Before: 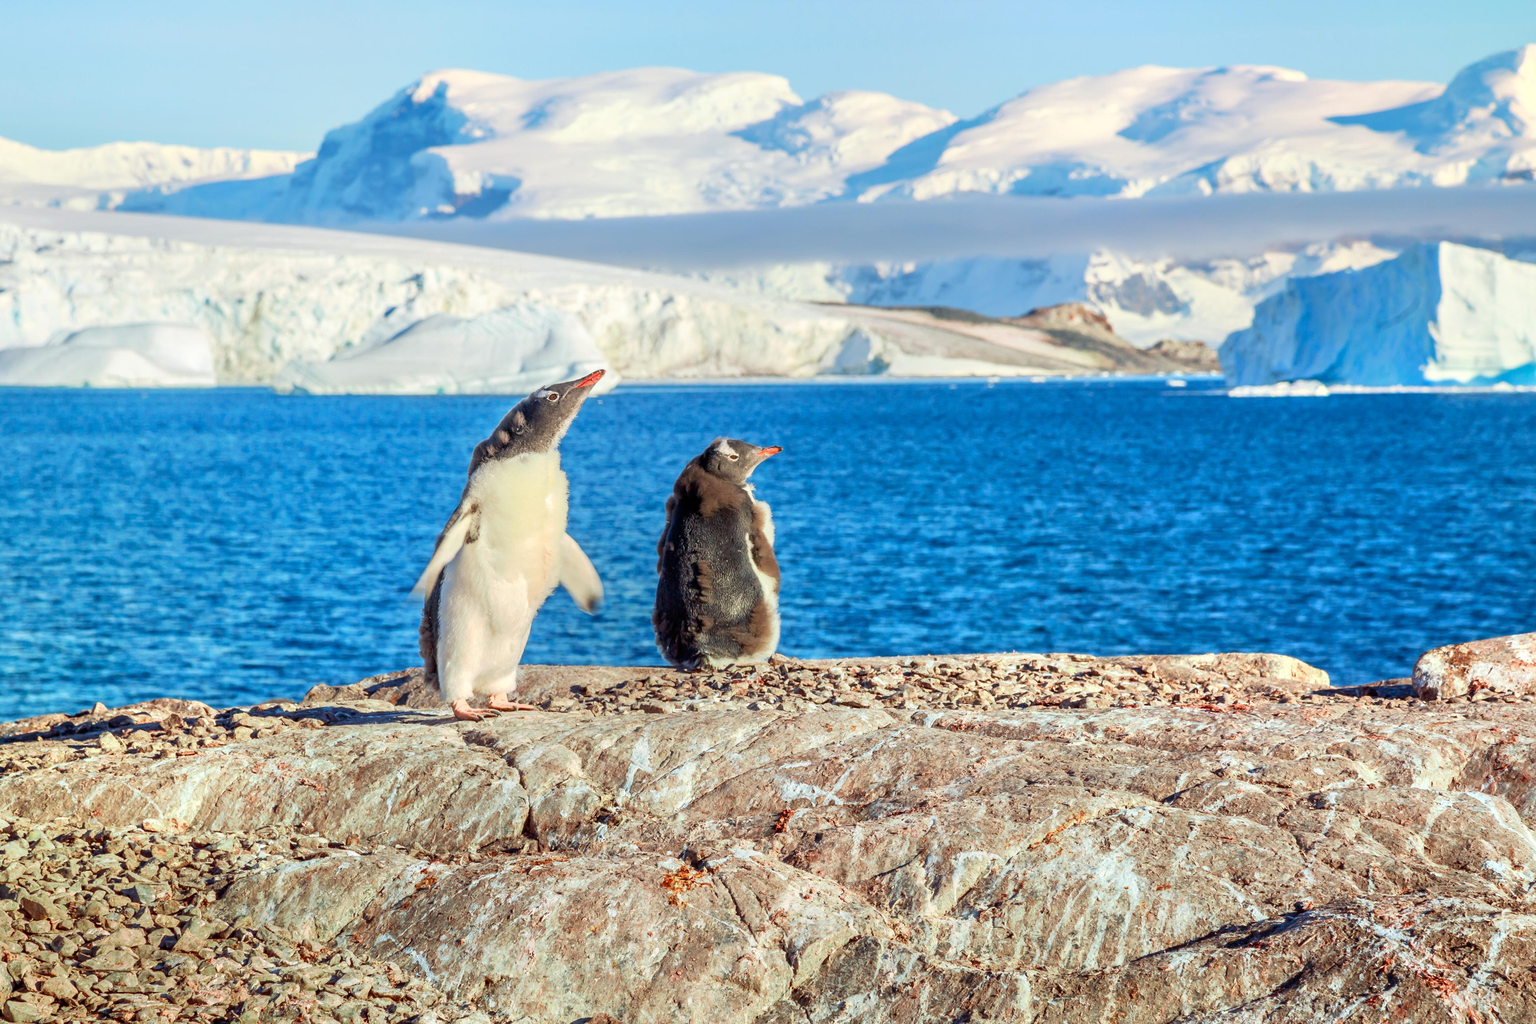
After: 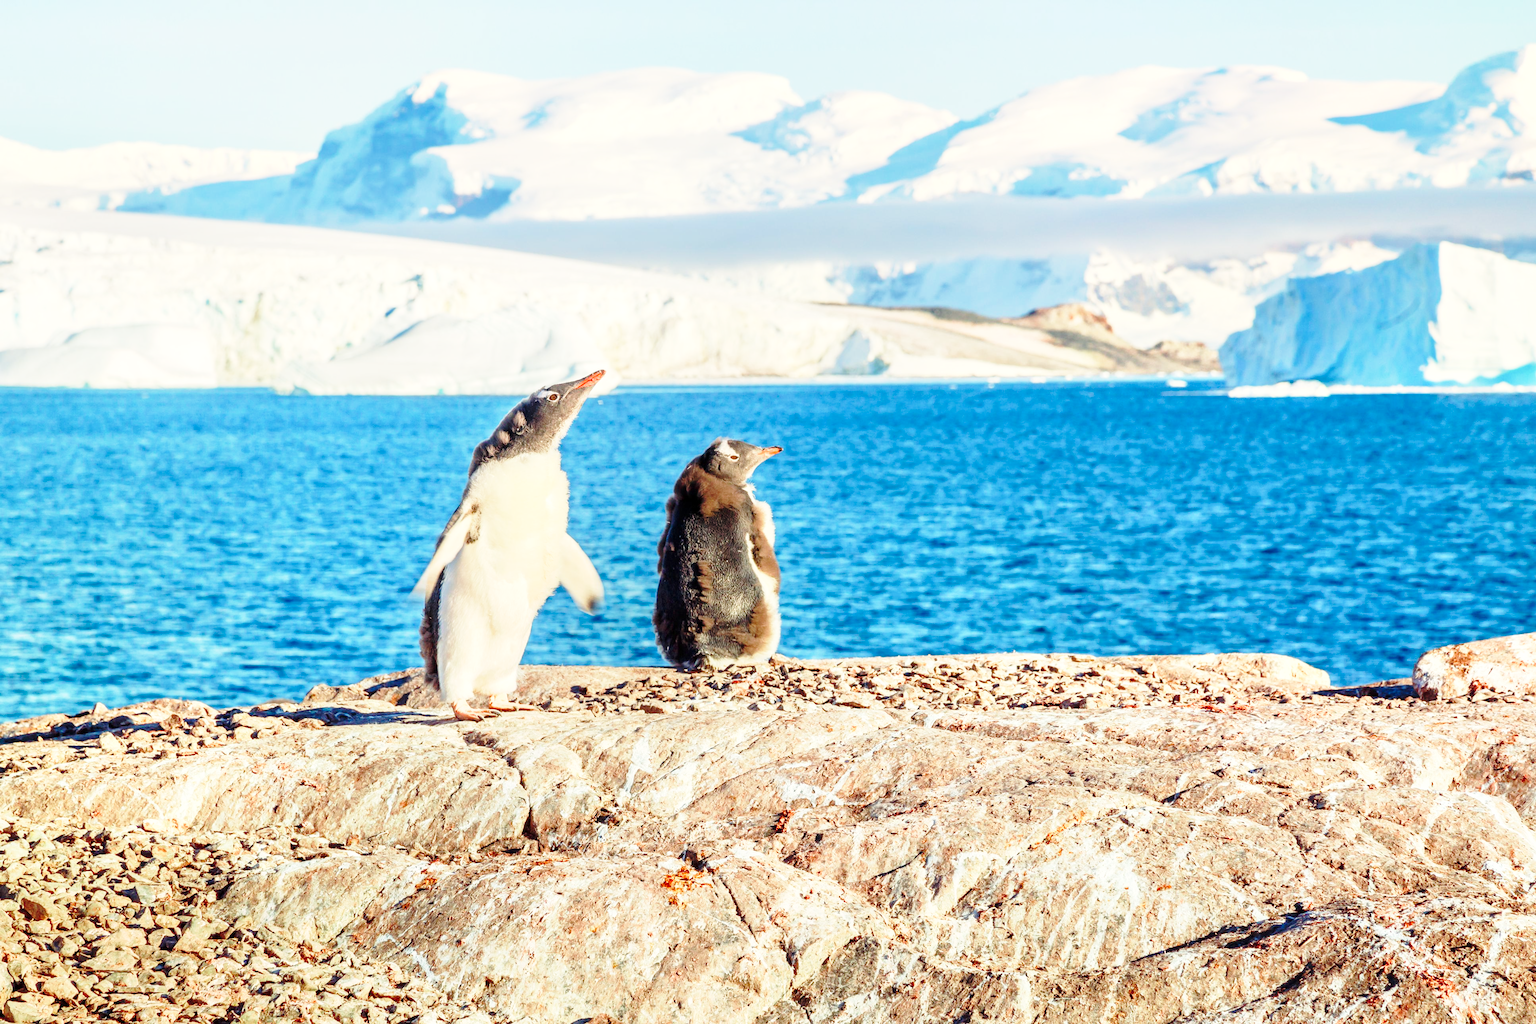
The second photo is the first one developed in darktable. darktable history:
white balance: red 1.045, blue 0.932
tone equalizer: on, module defaults
base curve: curves: ch0 [(0, 0) (0.032, 0.037) (0.105, 0.228) (0.435, 0.76) (0.856, 0.983) (1, 1)], preserve colors none
